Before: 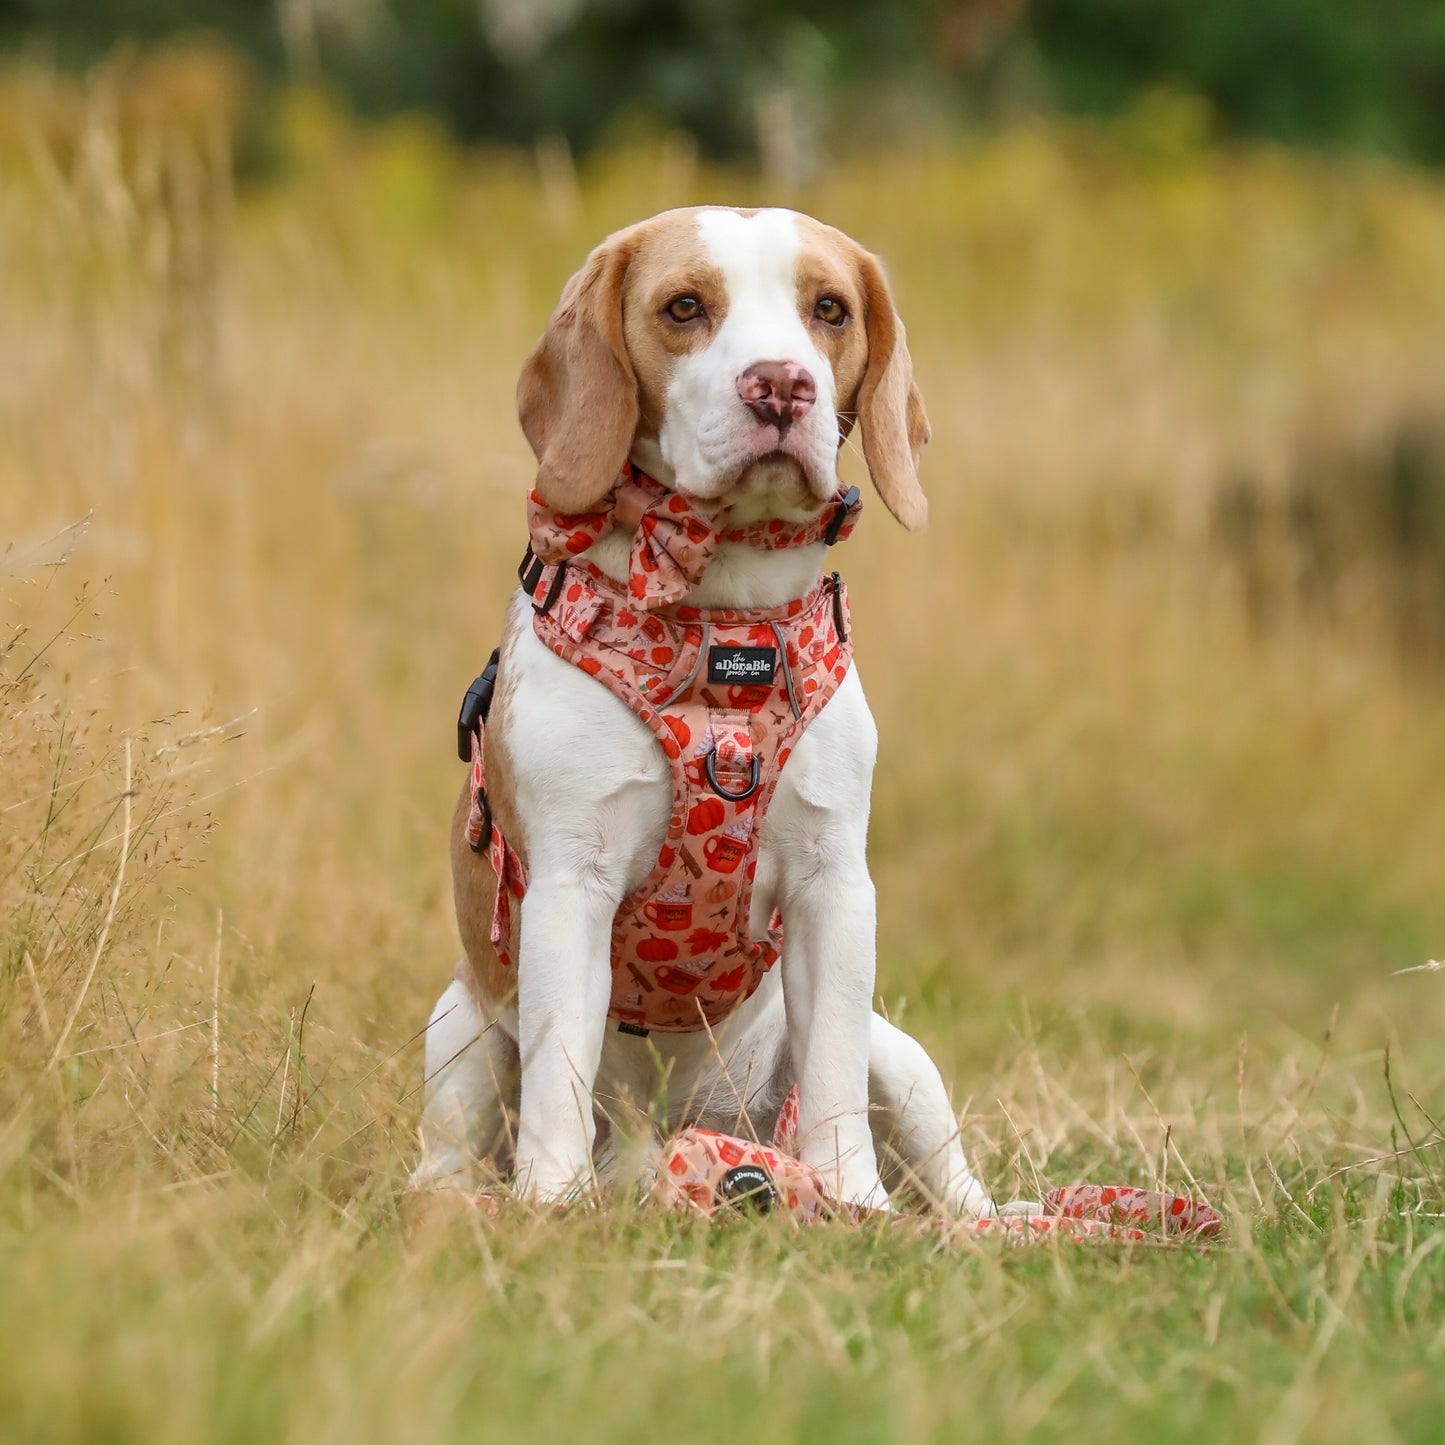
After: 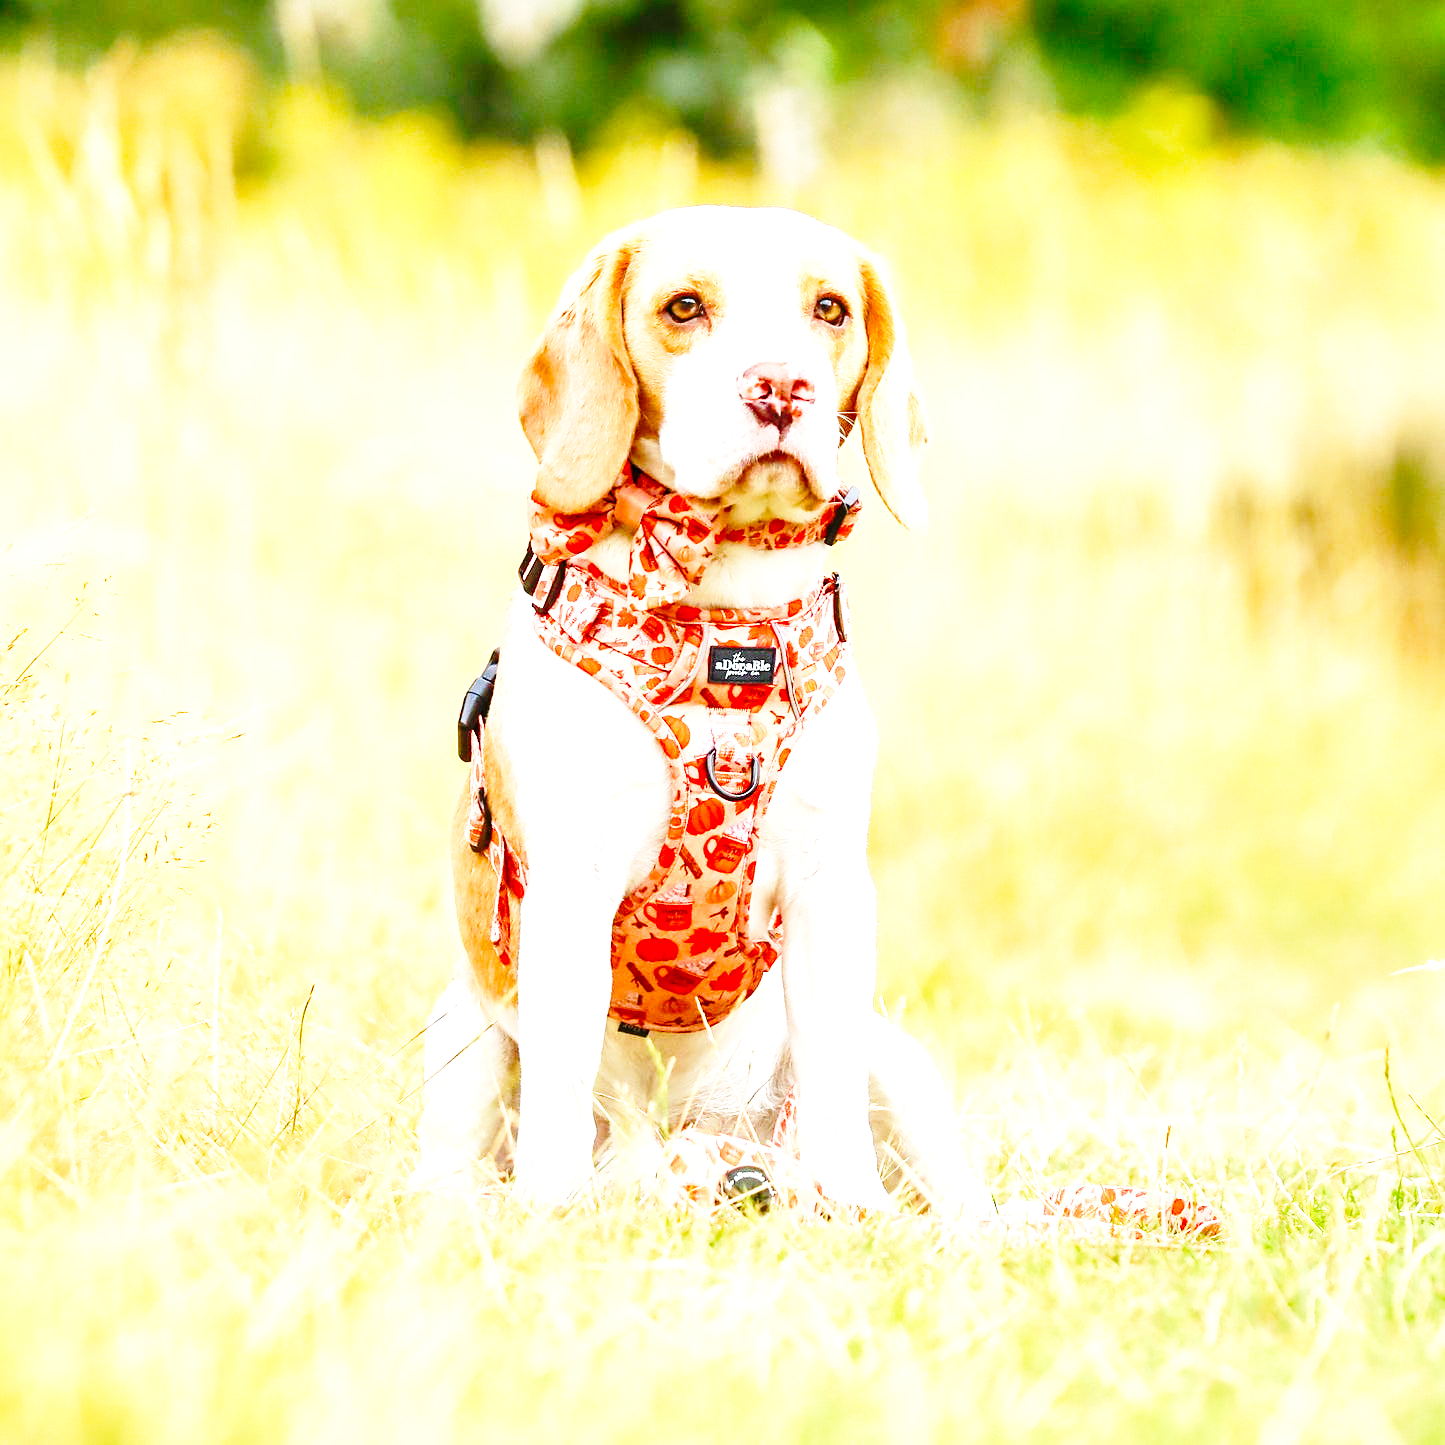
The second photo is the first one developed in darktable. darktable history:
base curve: curves: ch0 [(0, 0) (0.04, 0.03) (0.133, 0.232) (0.448, 0.748) (0.843, 0.968) (1, 1)], preserve colors none
color balance rgb: perceptual saturation grading › global saturation 20.949%, perceptual saturation grading › highlights -19.941%, perceptual saturation grading › shadows 29.652%, global vibrance 9.597%
sharpen: amount 0.217
exposure: black level correction 0, exposure 1.661 EV, compensate exposure bias true, compensate highlight preservation false
